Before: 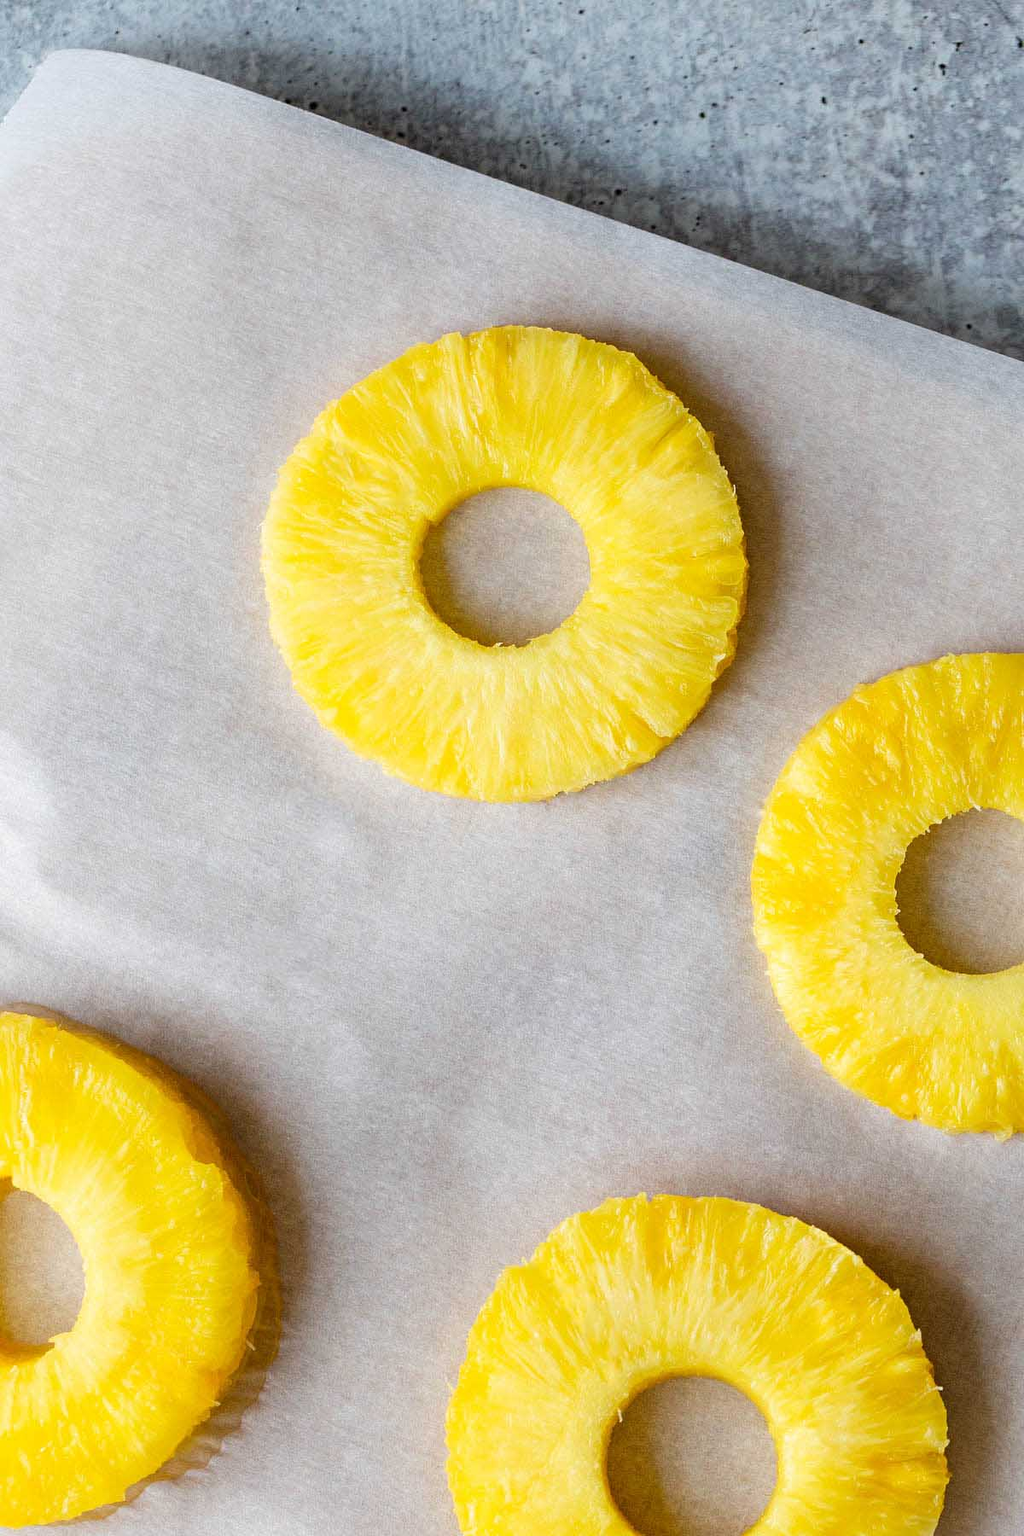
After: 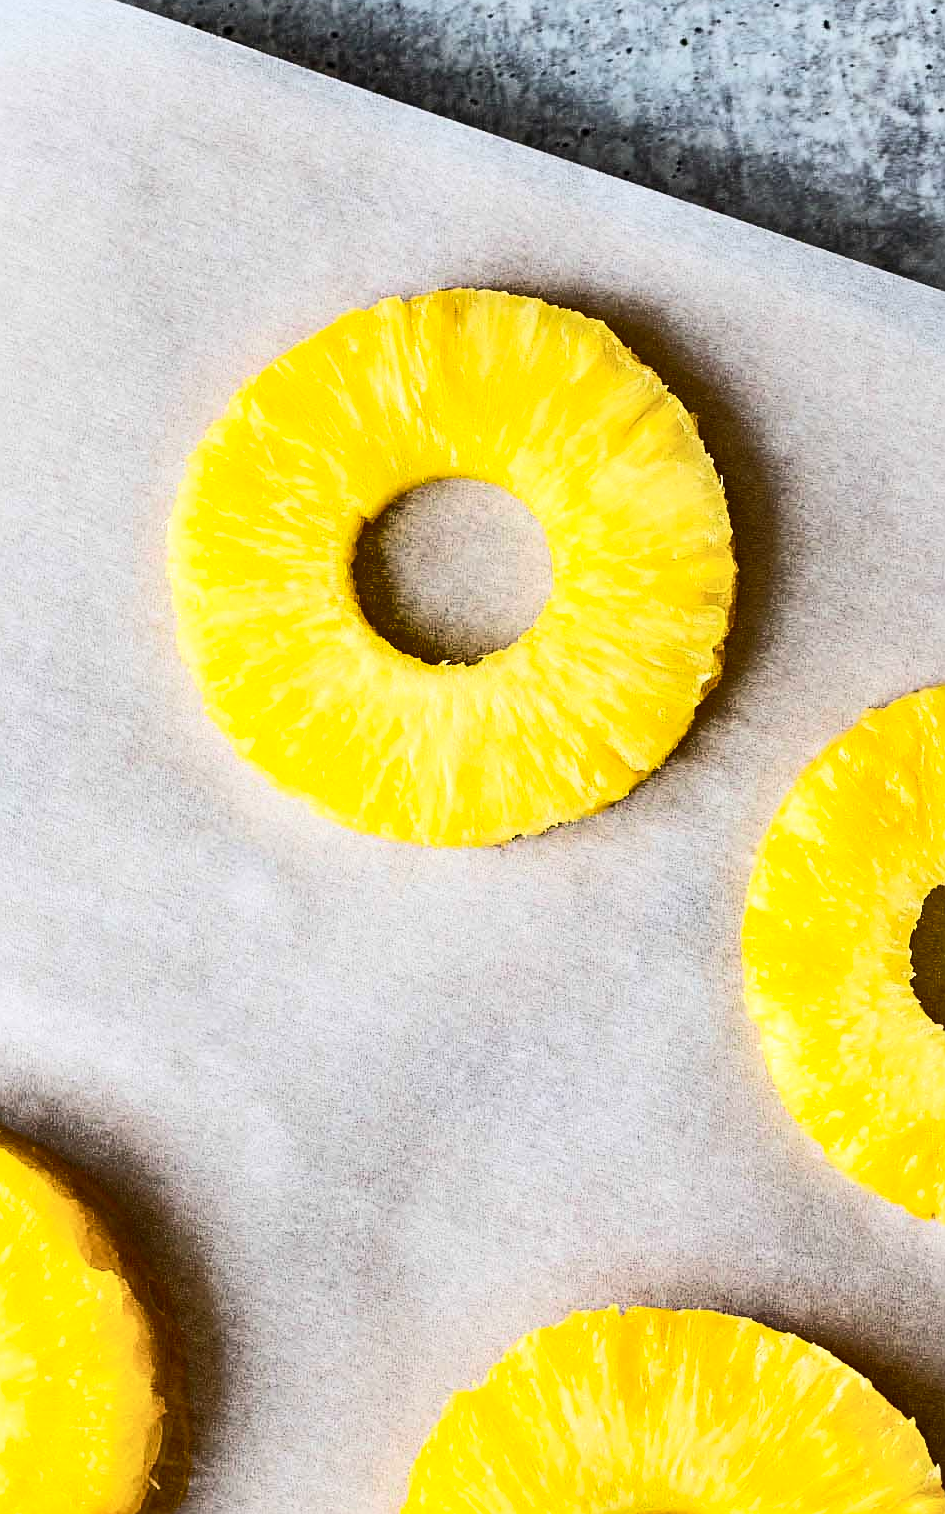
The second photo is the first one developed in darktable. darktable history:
shadows and highlights: soften with gaussian
contrast brightness saturation: contrast 0.385, brightness 0.1
crop: left 11.598%, top 5.219%, right 9.579%, bottom 10.639%
sharpen: amount 0.54
